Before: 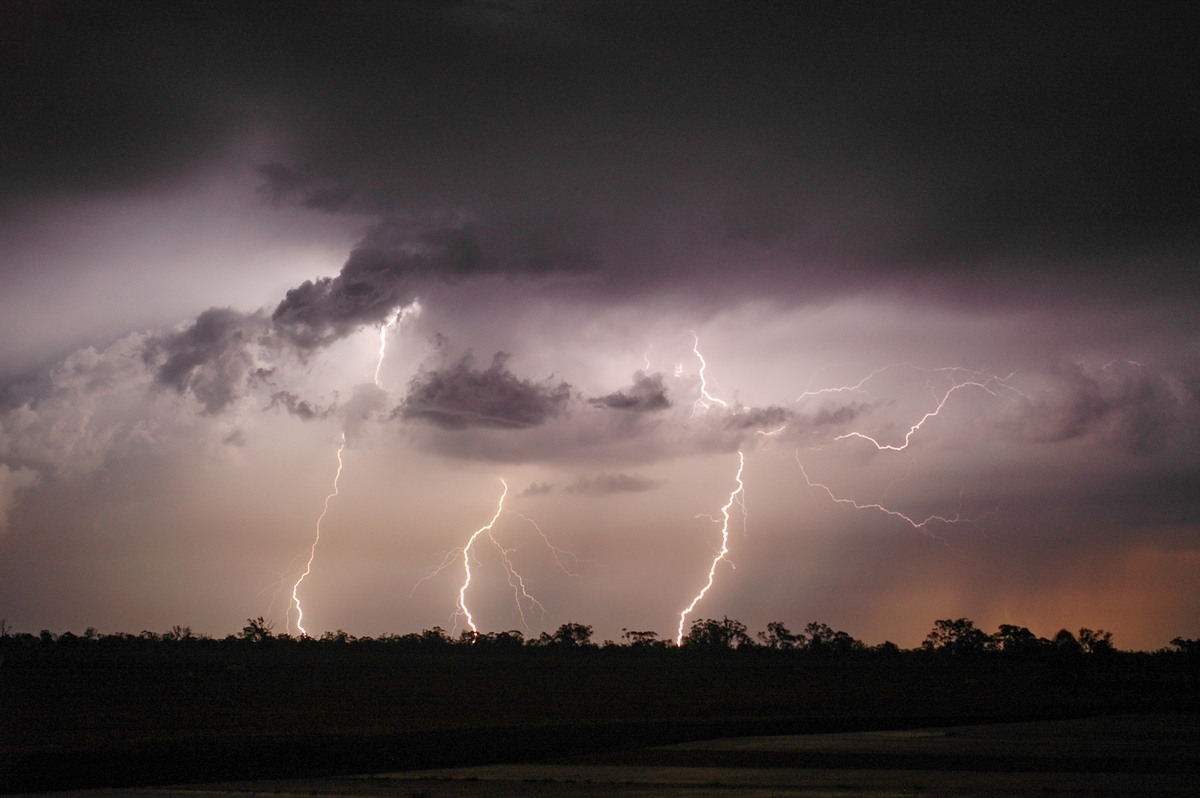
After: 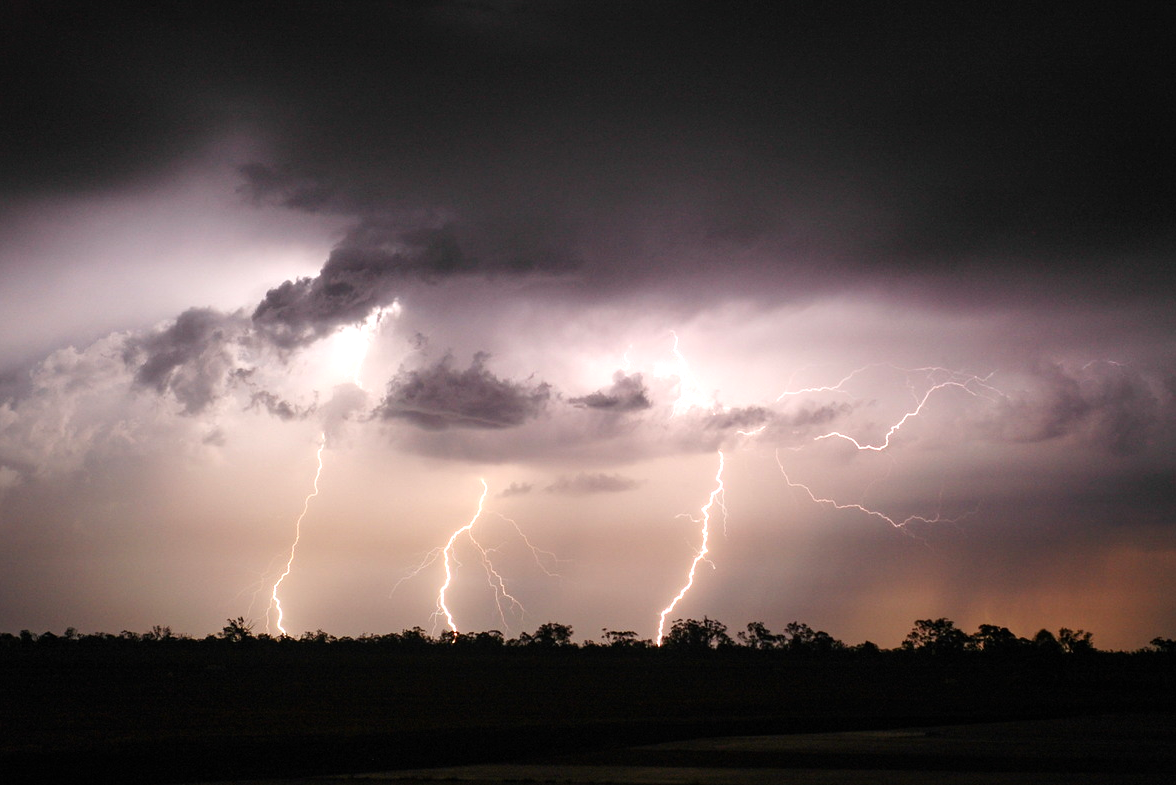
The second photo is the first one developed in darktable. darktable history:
tone equalizer: -8 EV -0.719 EV, -7 EV -0.738 EV, -6 EV -0.56 EV, -5 EV -0.373 EV, -3 EV 0.37 EV, -2 EV 0.6 EV, -1 EV 0.695 EV, +0 EV 0.769 EV, mask exposure compensation -0.503 EV
crop: left 1.678%, right 0.288%, bottom 1.57%
